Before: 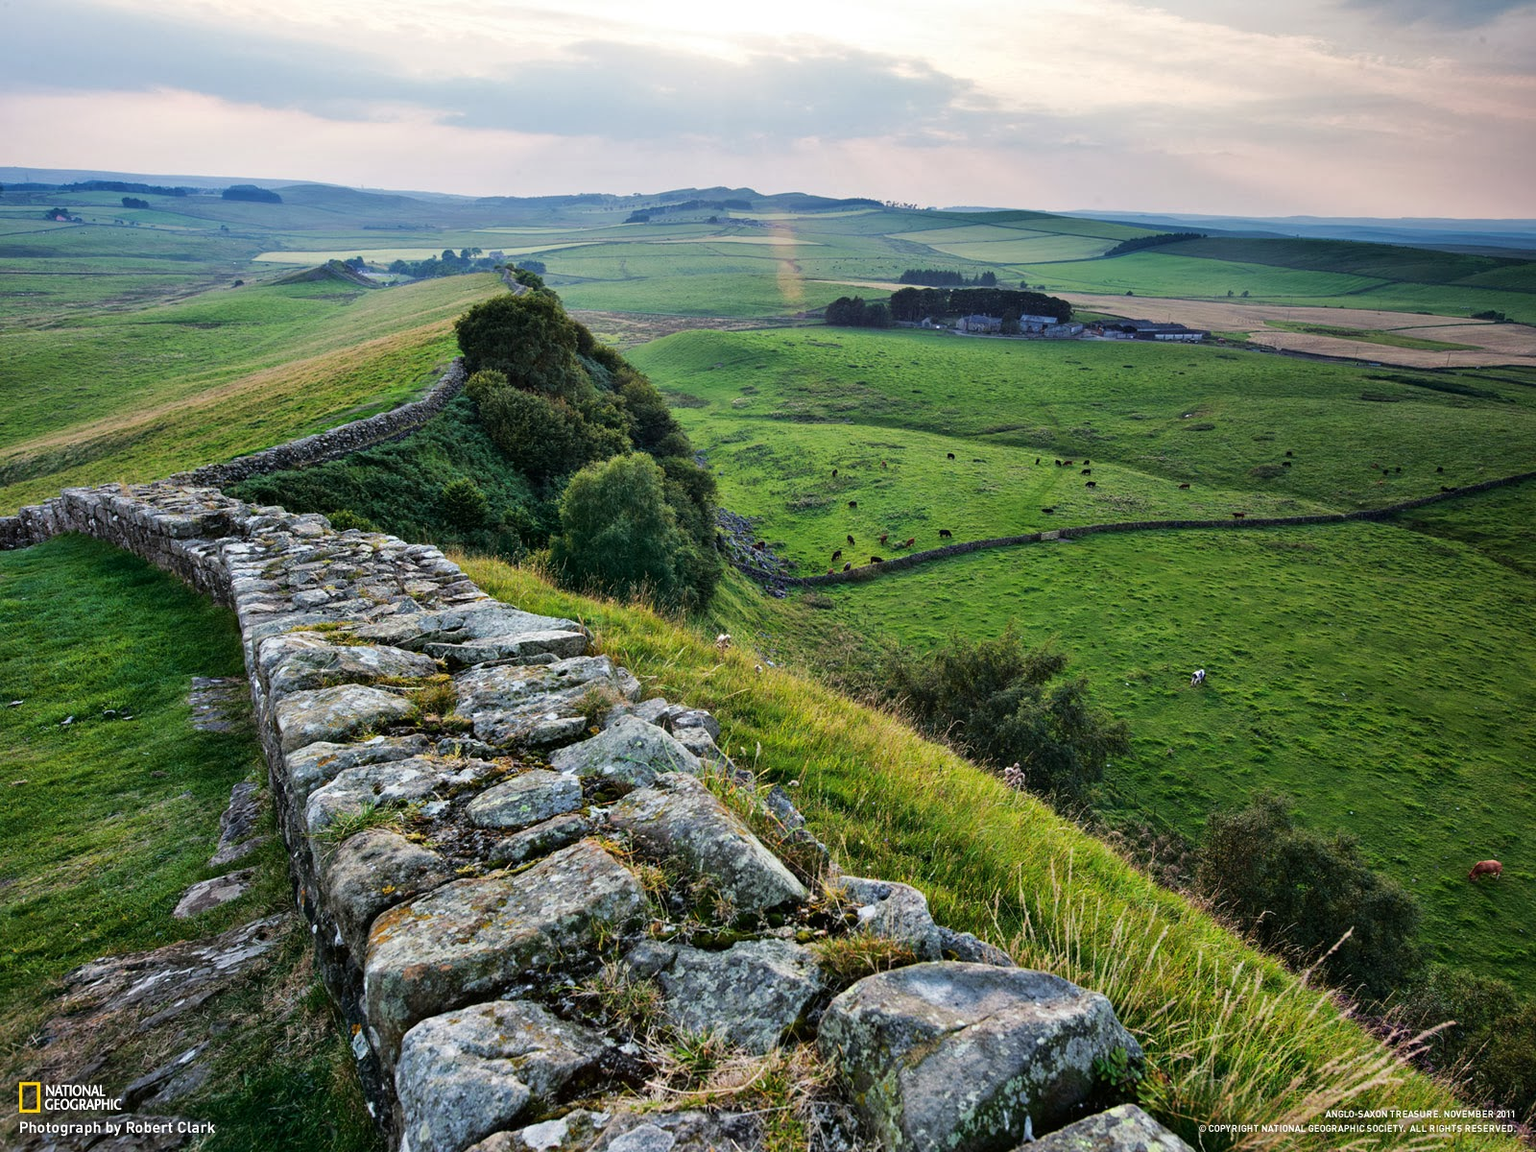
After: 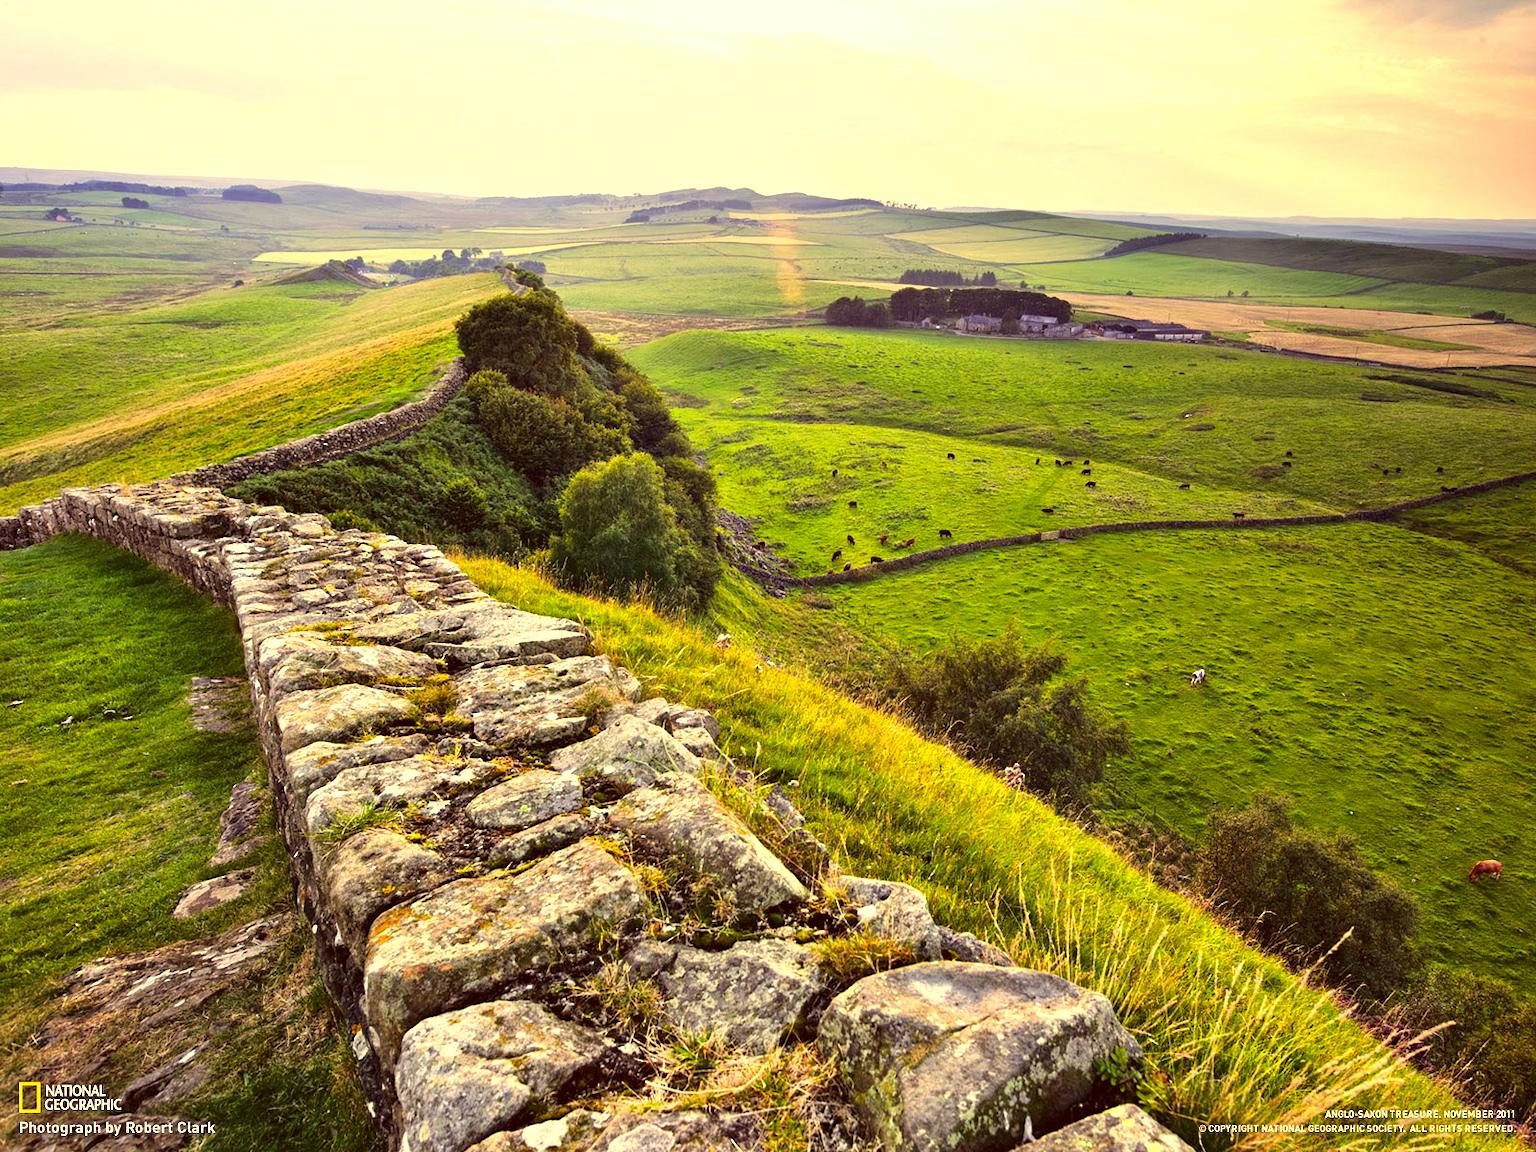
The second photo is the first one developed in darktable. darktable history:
exposure: black level correction 0, exposure 0.891 EV, compensate exposure bias true, compensate highlight preservation false
sharpen: radius 2.897, amount 0.854, threshold 47.2
color correction: highlights a* 9.71, highlights b* 39.1, shadows a* 14.33, shadows b* 3.64
